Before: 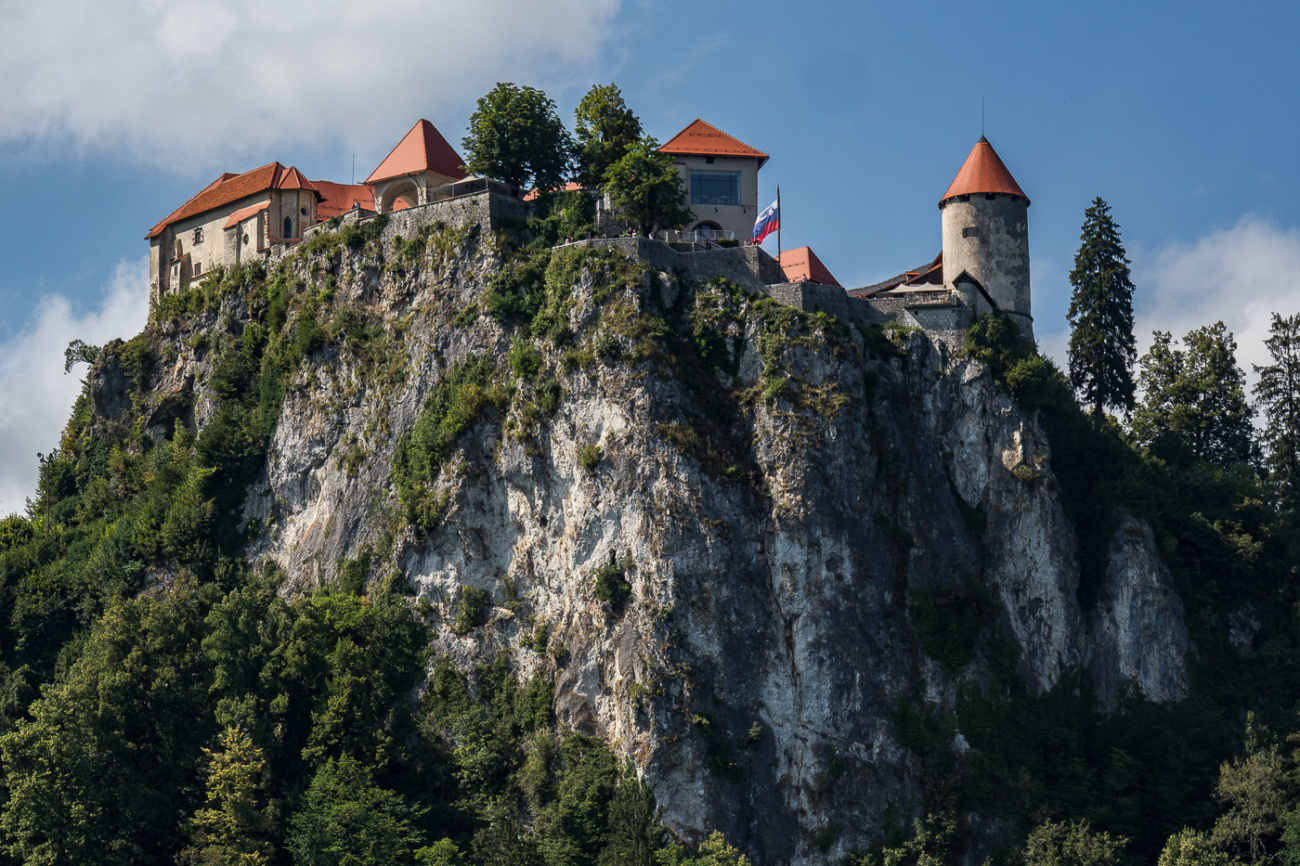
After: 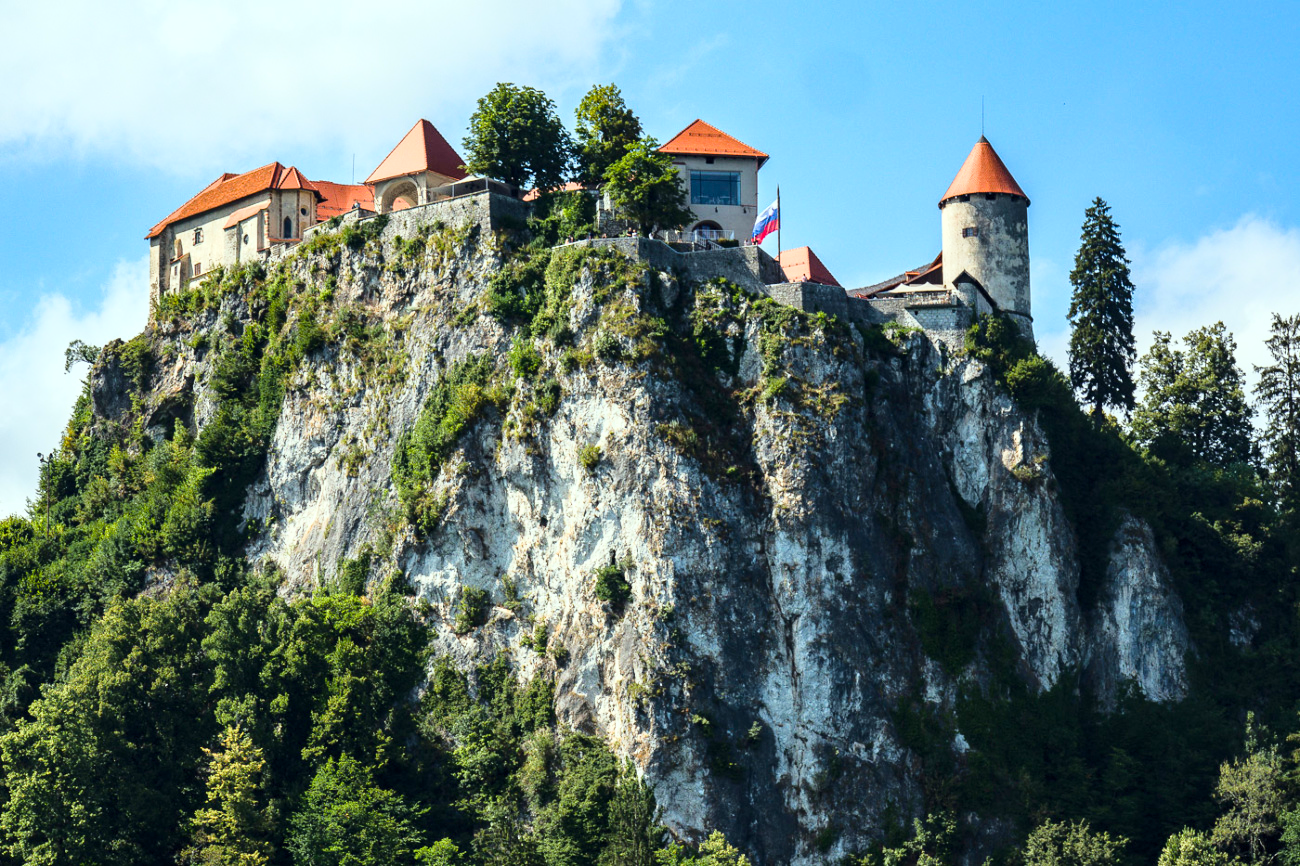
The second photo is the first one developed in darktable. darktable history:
base curve: curves: ch0 [(0, 0) (0.028, 0.03) (0.121, 0.232) (0.46, 0.748) (0.859, 0.968) (1, 1)]
color balance rgb: perceptual saturation grading › global saturation 20%, perceptual saturation grading › highlights -50%, perceptual saturation grading › shadows 30%, perceptual brilliance grading › global brilliance 10%, perceptual brilliance grading › shadows 15%
contrast brightness saturation: saturation -0.05
color correction: highlights a* -6.69, highlights b* 0.49
